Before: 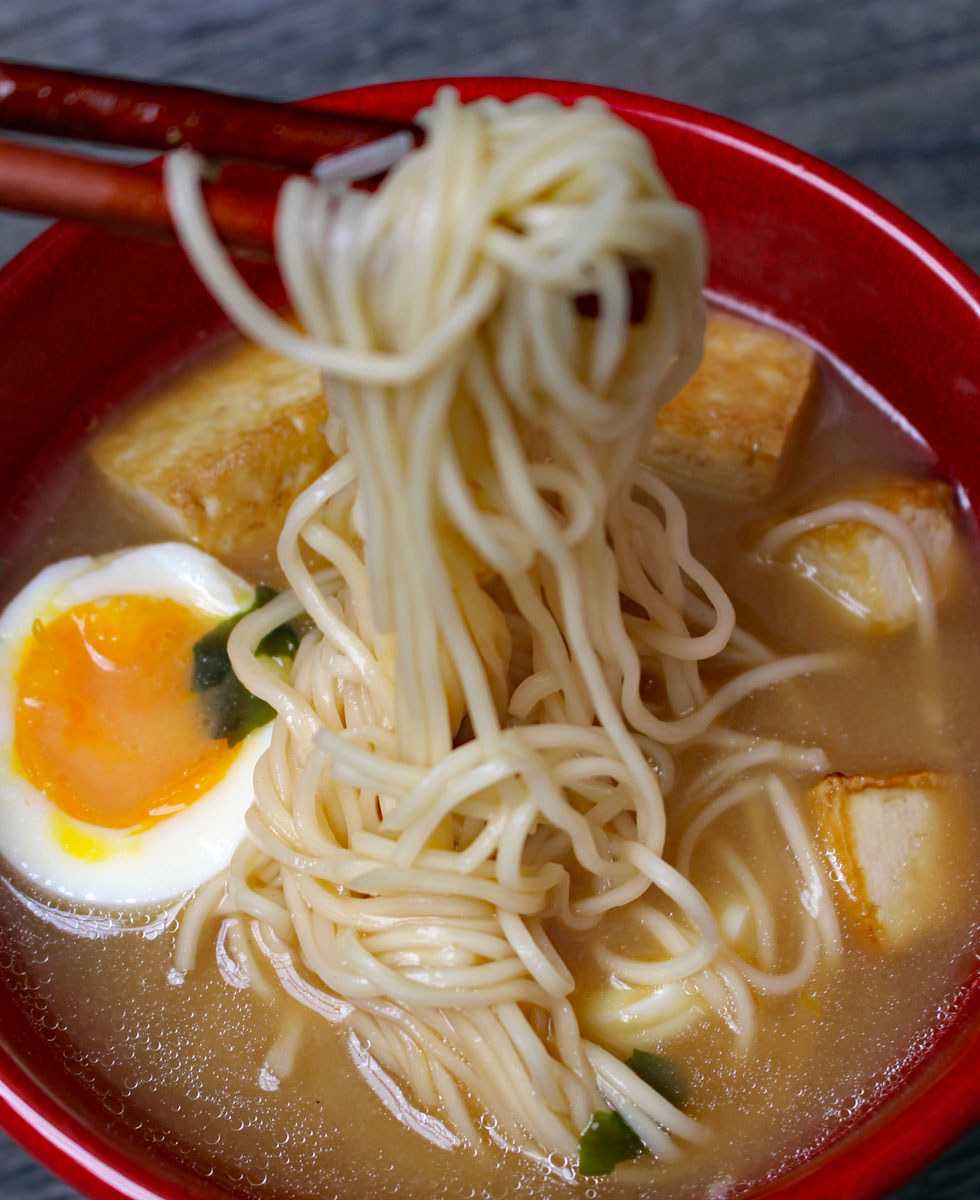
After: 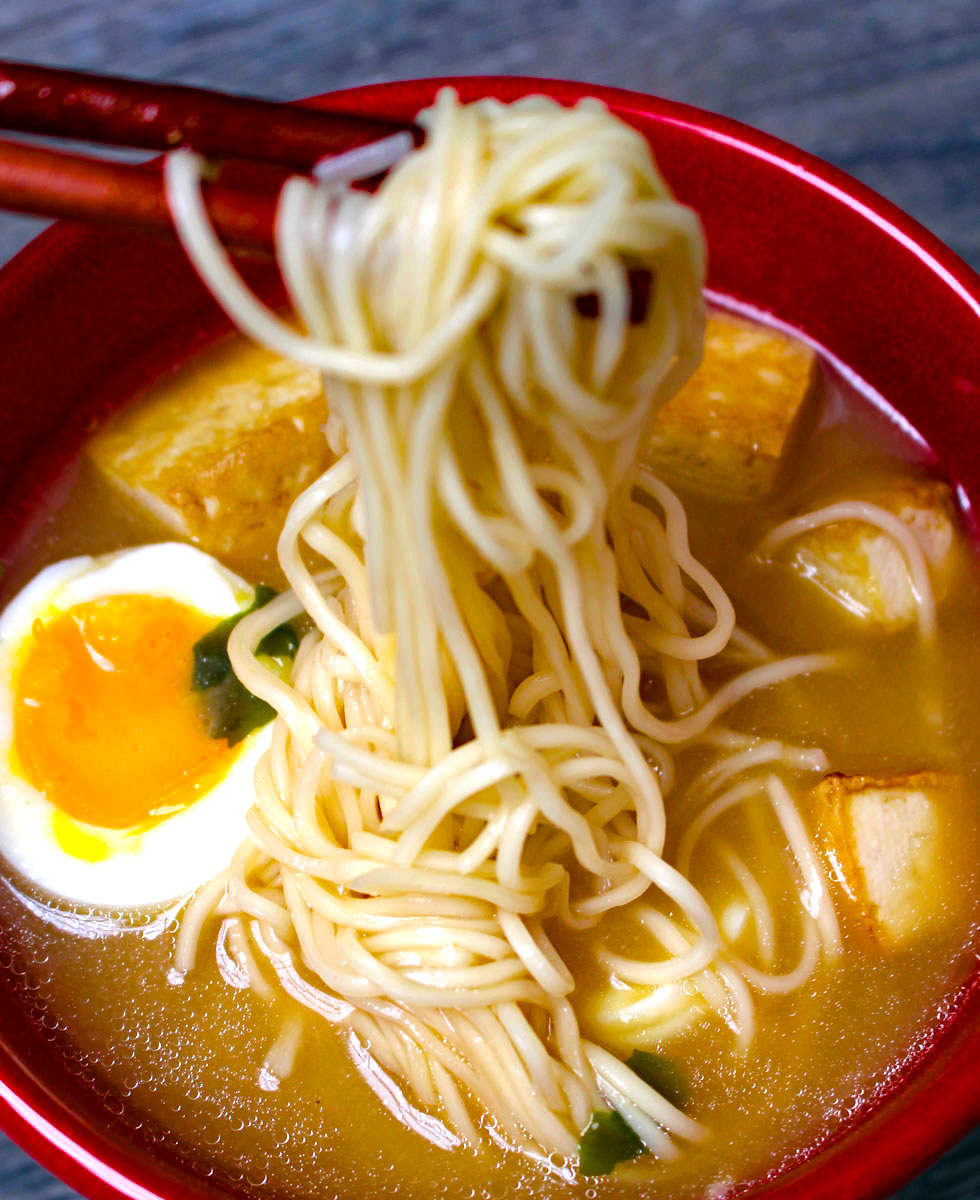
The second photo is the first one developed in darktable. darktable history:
color balance rgb: linear chroma grading › global chroma 14.997%, perceptual saturation grading › global saturation 20%, perceptual saturation grading › highlights -25.75%, perceptual saturation grading › shadows 25.106%, perceptual brilliance grading › global brilliance 17.794%, global vibrance 20%
